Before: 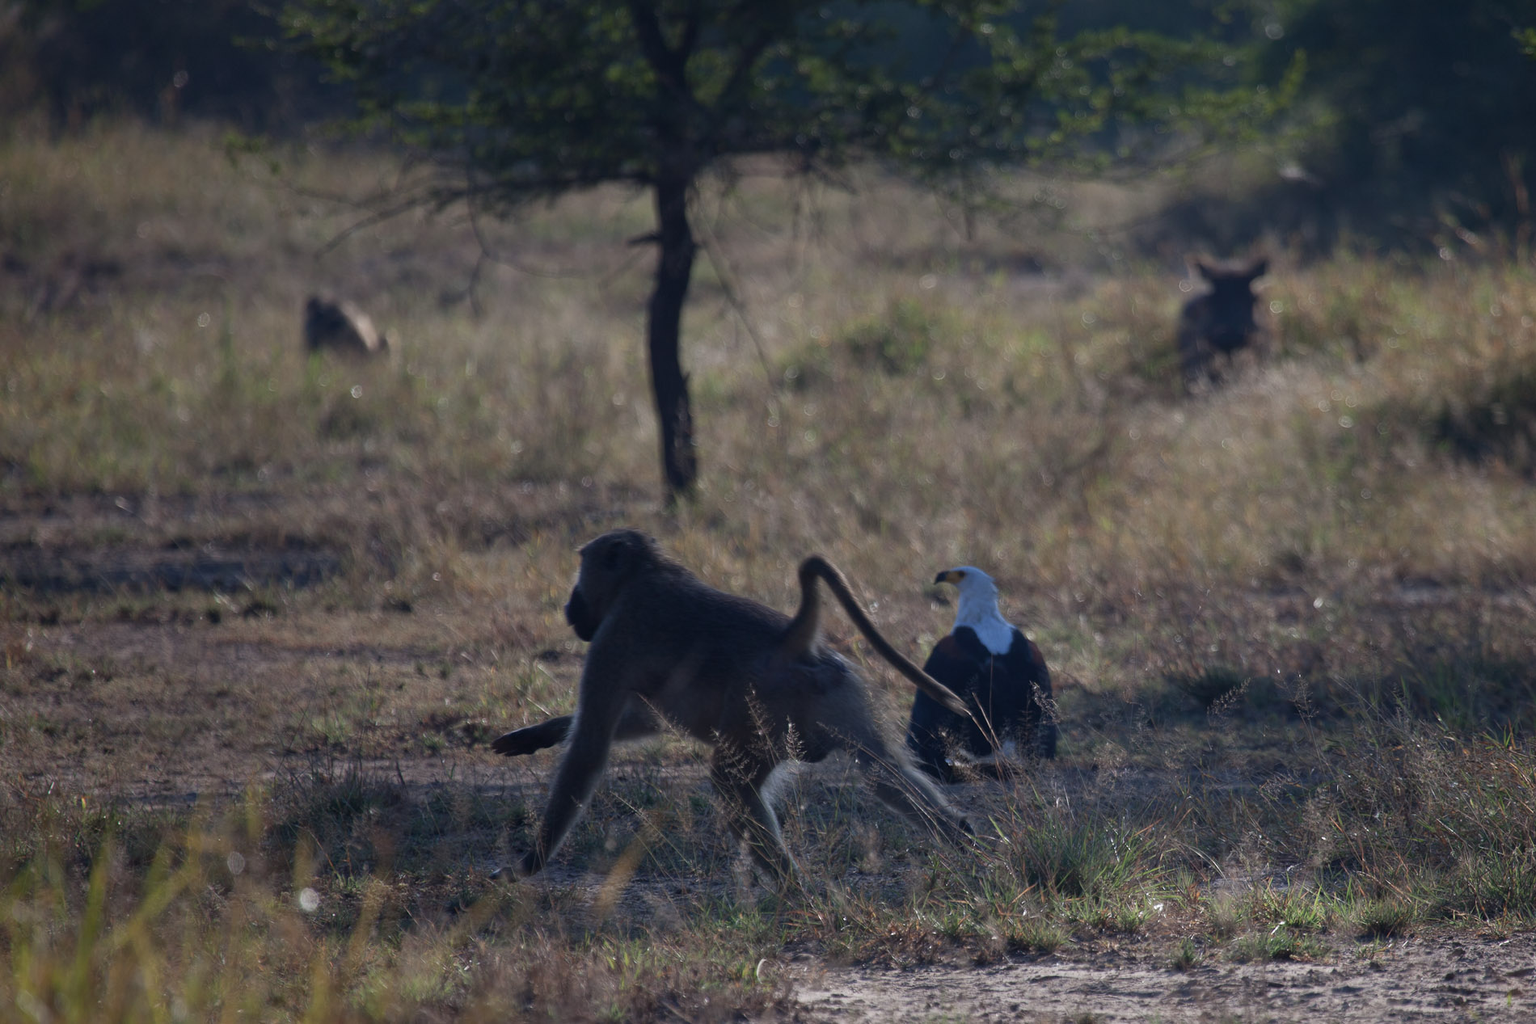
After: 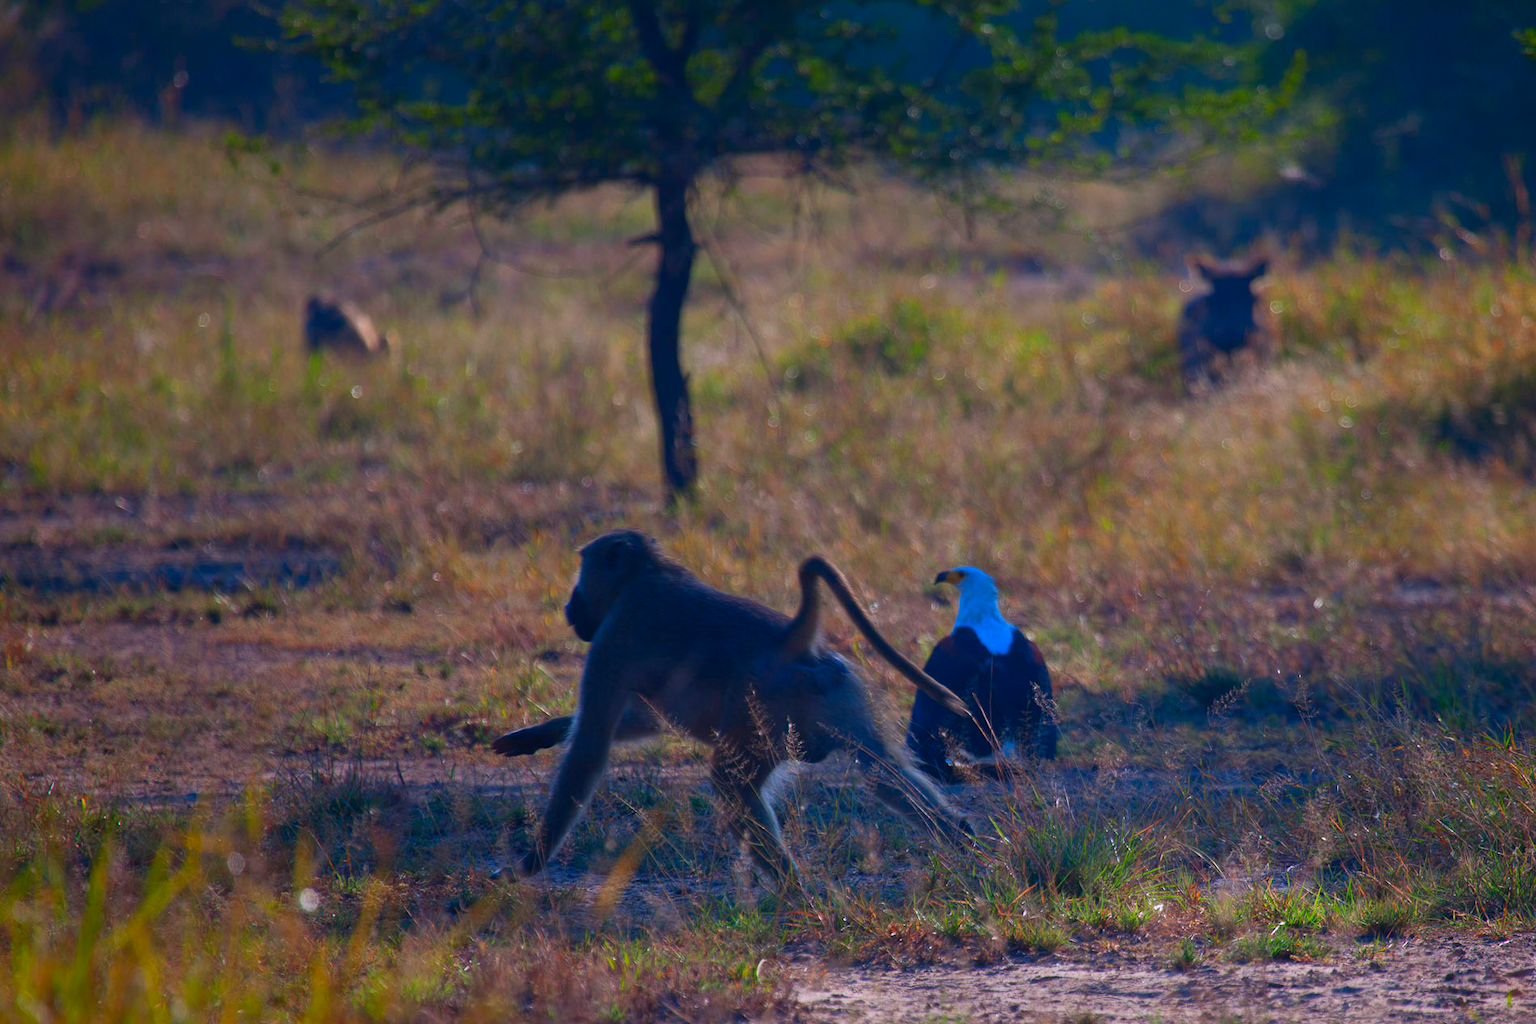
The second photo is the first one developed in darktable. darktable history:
color correction: highlights a* 1.58, highlights b* -1.66, saturation 2.52
